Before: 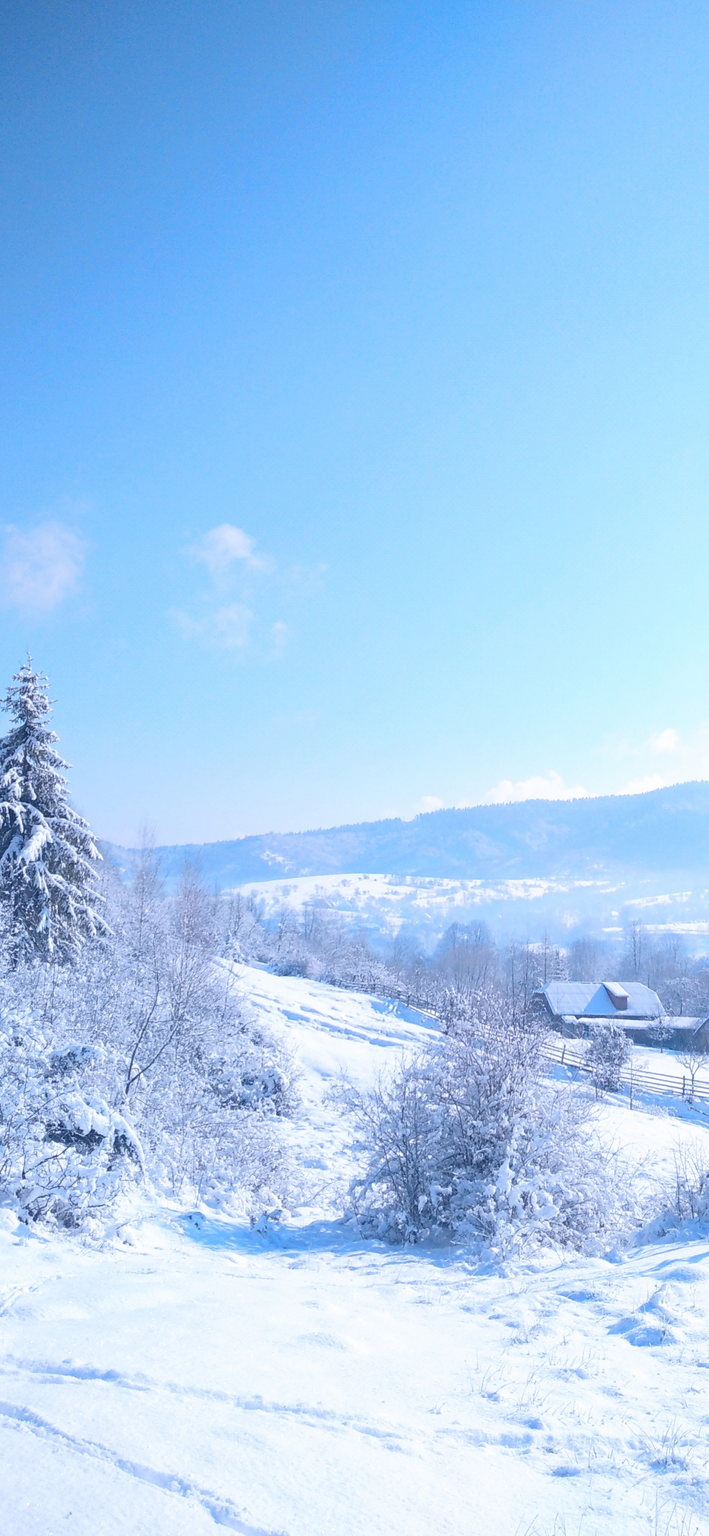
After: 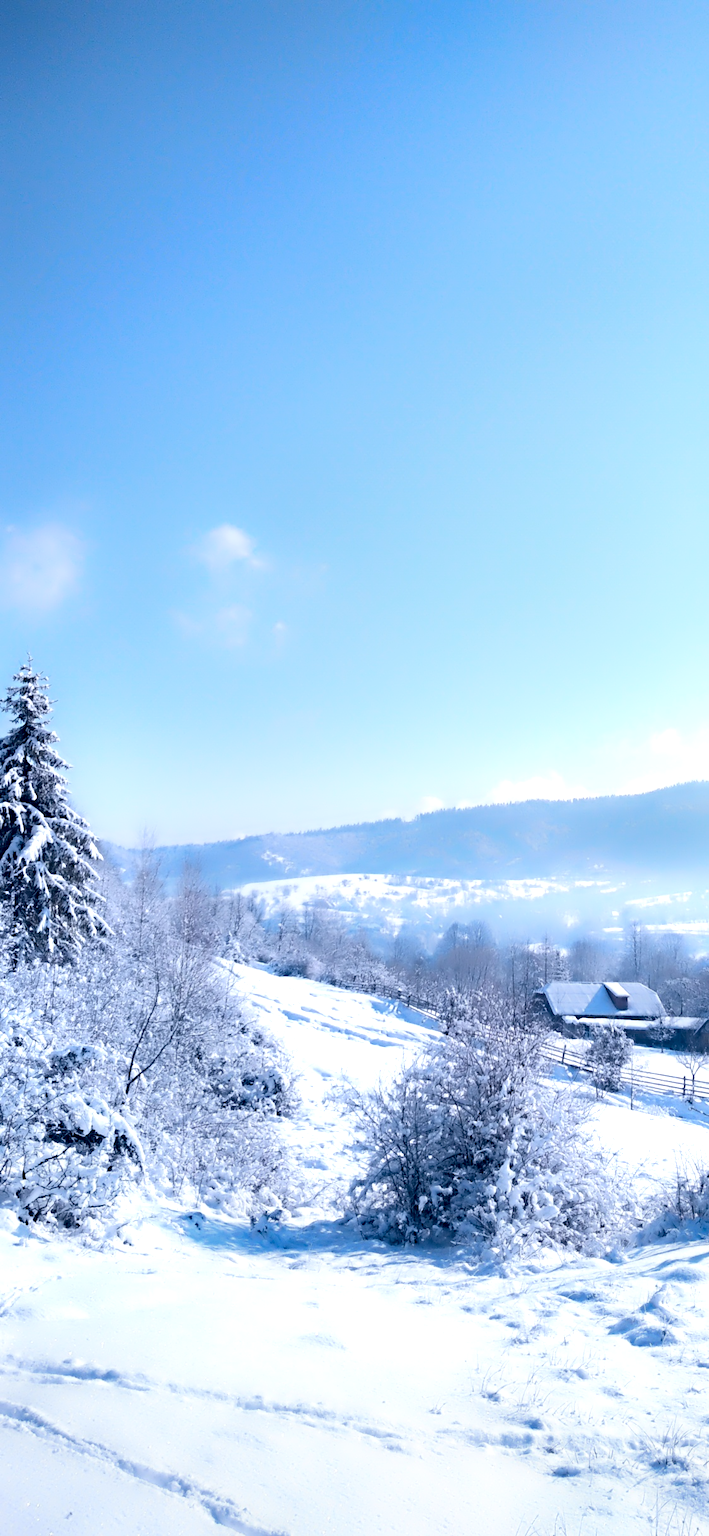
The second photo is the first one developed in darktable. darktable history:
contrast equalizer: y [[0.783, 0.666, 0.575, 0.77, 0.556, 0.501], [0.5 ×6], [0.5 ×6], [0, 0.02, 0.272, 0.399, 0.062, 0], [0 ×6]]
